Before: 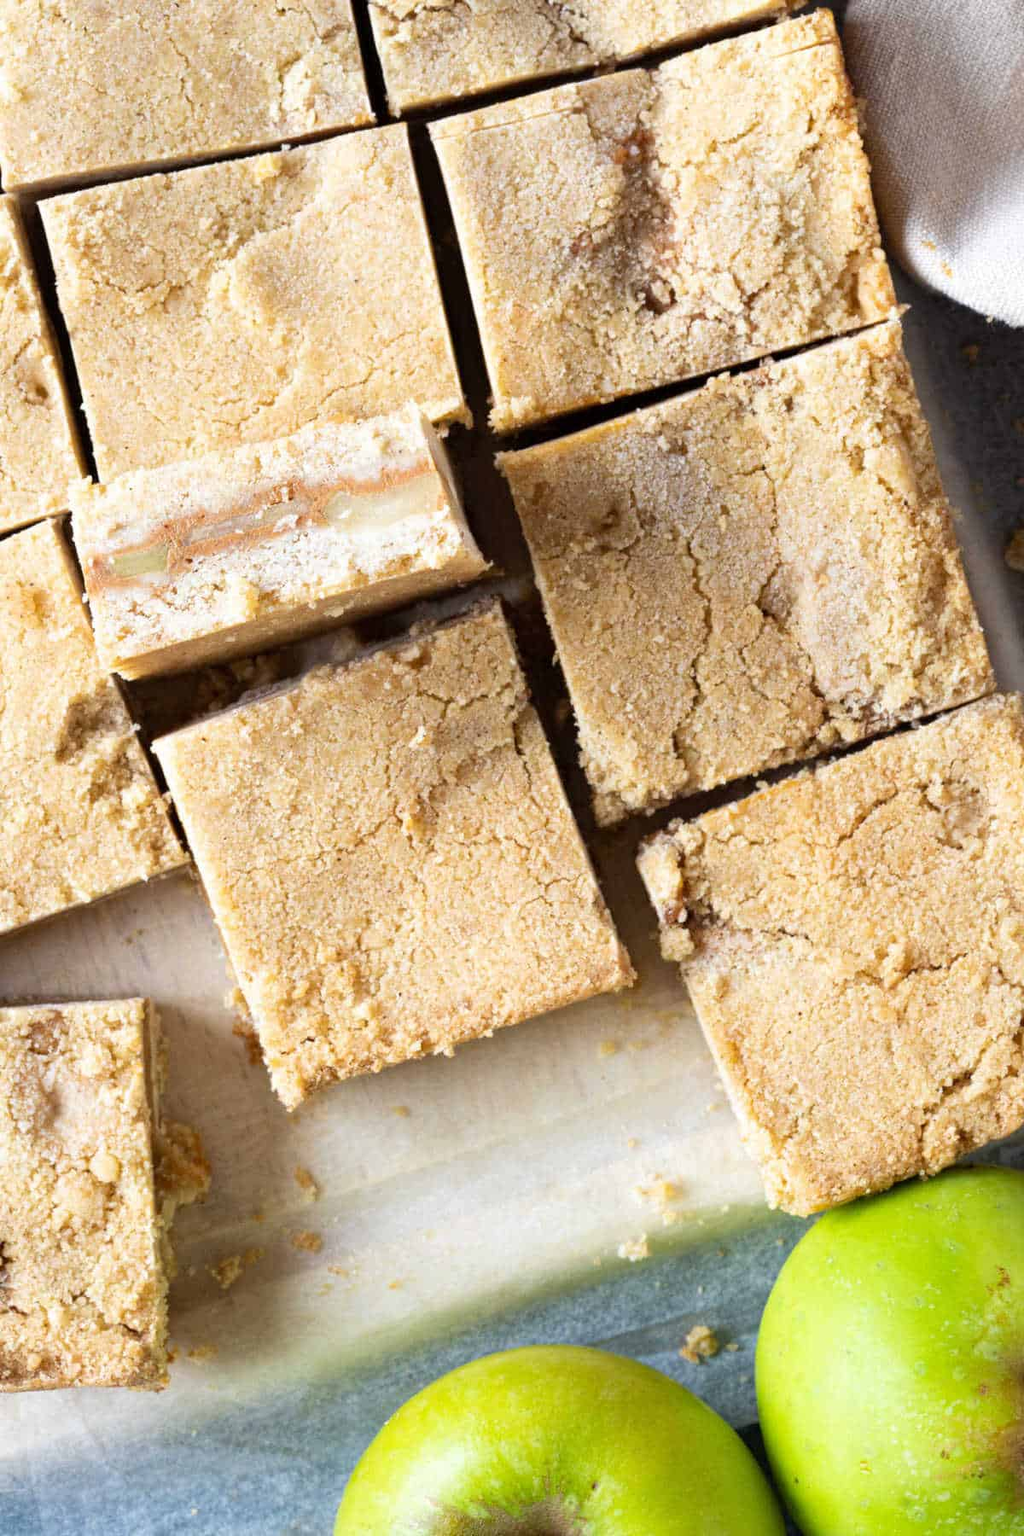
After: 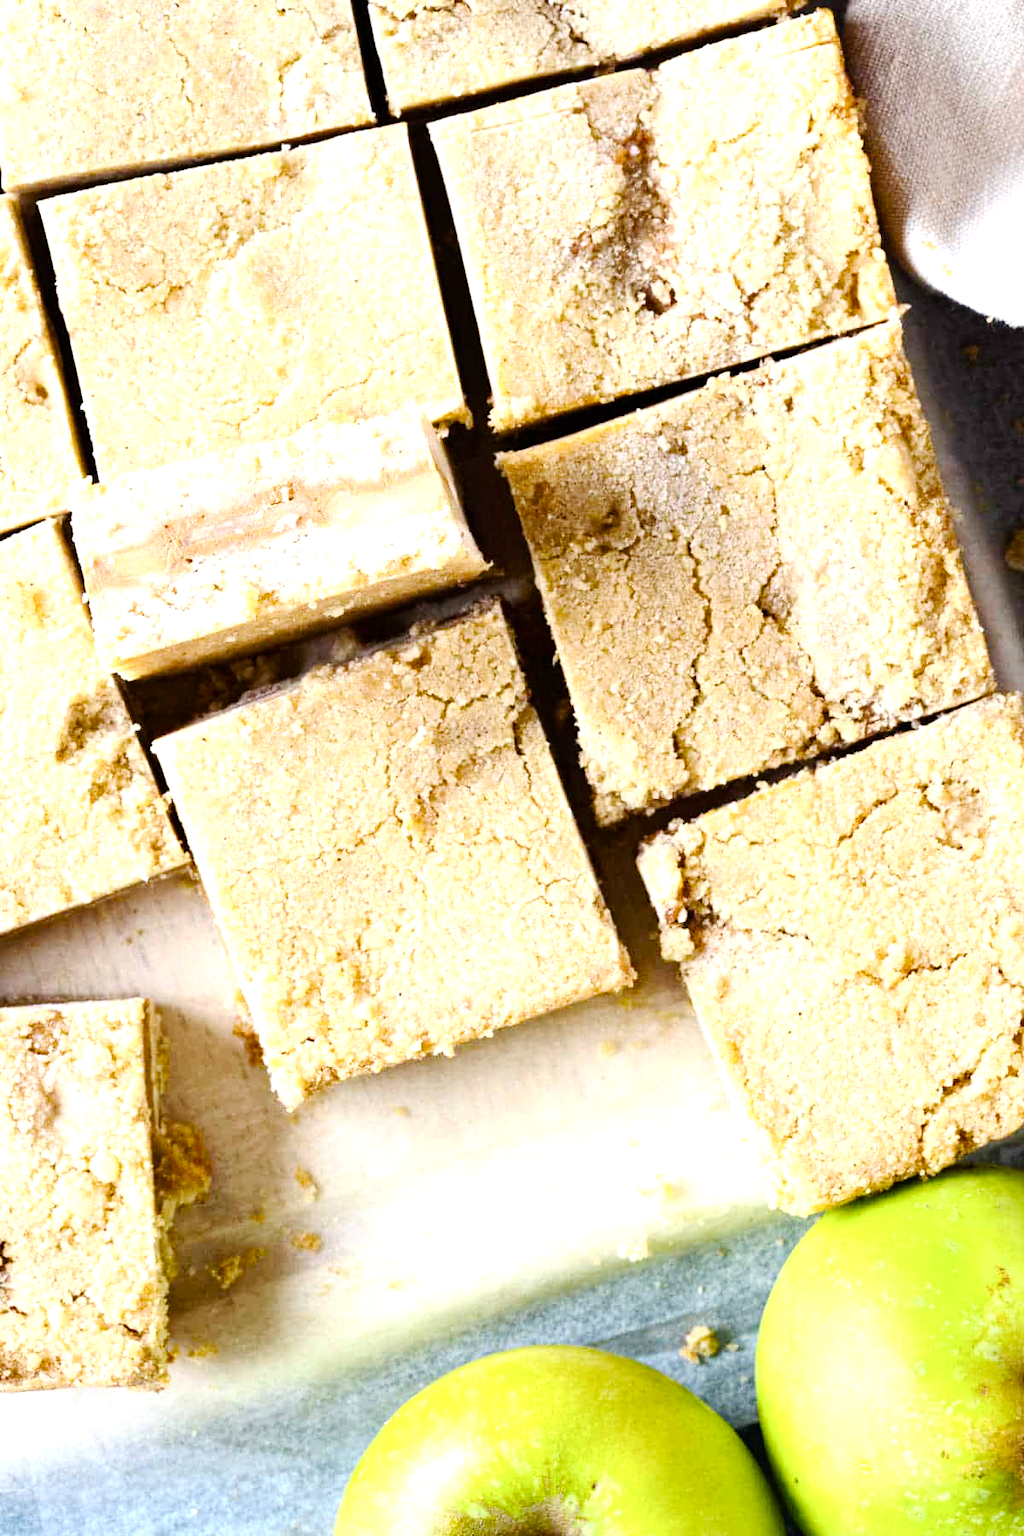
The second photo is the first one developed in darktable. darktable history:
rgb curve: curves: ch0 [(0, 0) (0.078, 0.051) (0.929, 0.956) (1, 1)], compensate middle gray true
tone equalizer: -8 EV -0.75 EV, -7 EV -0.7 EV, -6 EV -0.6 EV, -5 EV -0.4 EV, -3 EV 0.4 EV, -2 EV 0.6 EV, -1 EV 0.7 EV, +0 EV 0.75 EV, edges refinement/feathering 500, mask exposure compensation -1.57 EV, preserve details no
color balance rgb: linear chroma grading › global chroma 8.12%, perceptual saturation grading › global saturation 9.07%, perceptual saturation grading › highlights -13.84%, perceptual saturation grading › mid-tones 14.88%, perceptual saturation grading › shadows 22.8%, perceptual brilliance grading › highlights 2.61%, global vibrance 12.07%
base curve: curves: ch0 [(0, 0) (0.158, 0.273) (0.879, 0.895) (1, 1)], preserve colors none
